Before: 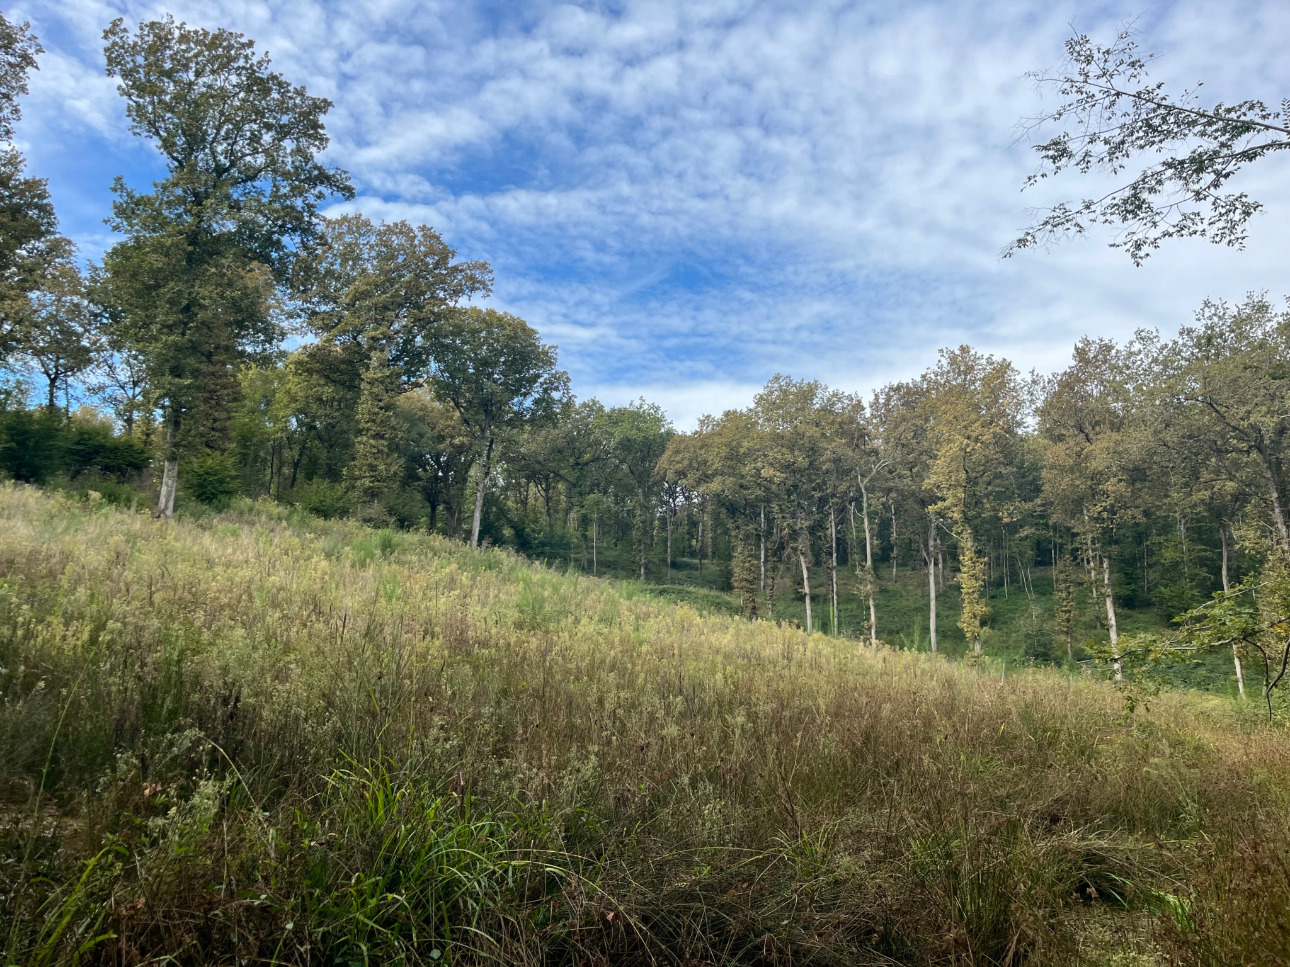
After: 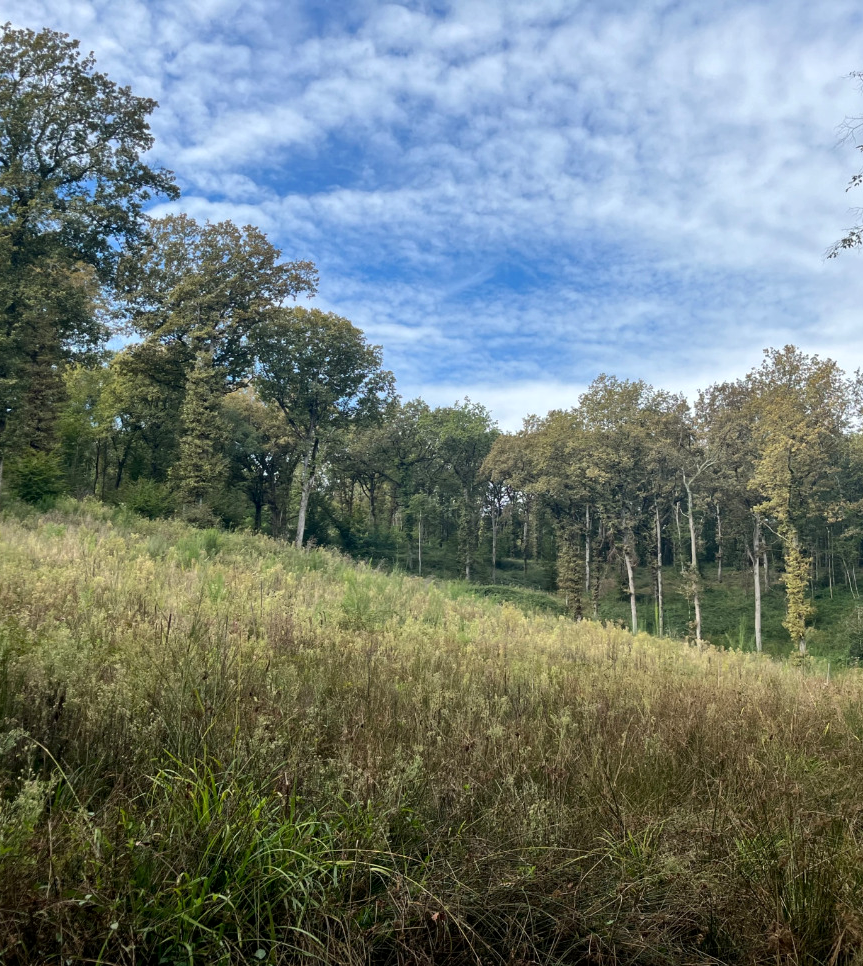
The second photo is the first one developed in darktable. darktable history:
local contrast: mode bilateral grid, contrast 19, coarseness 49, detail 120%, midtone range 0.2
crop and rotate: left 13.573%, right 19.497%
